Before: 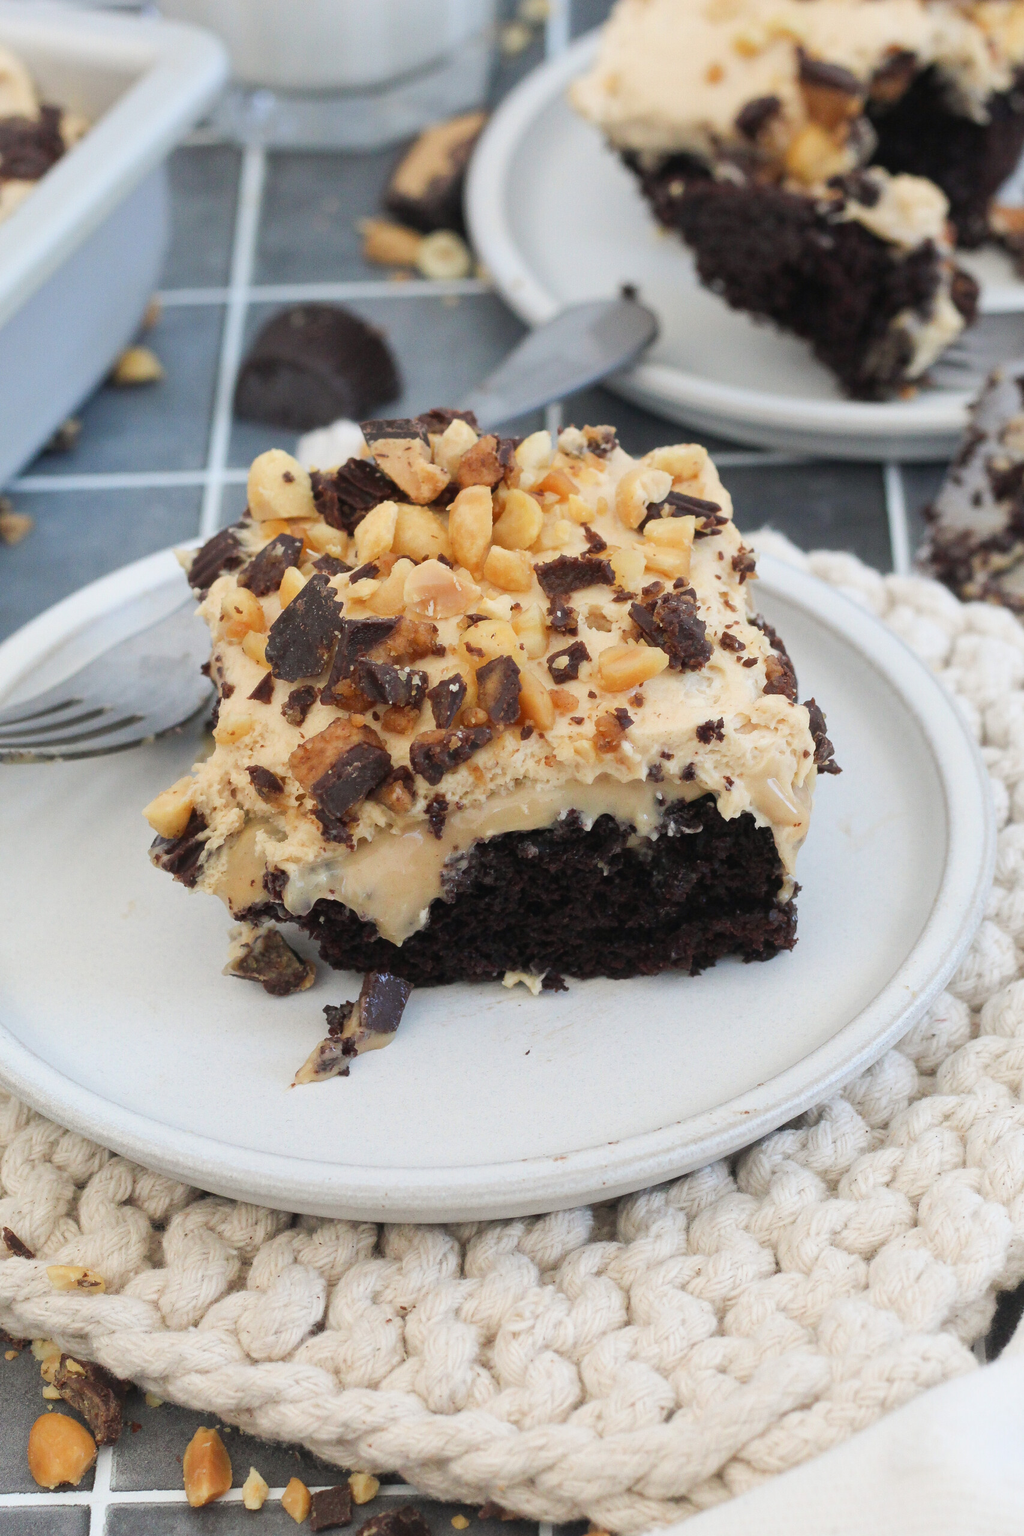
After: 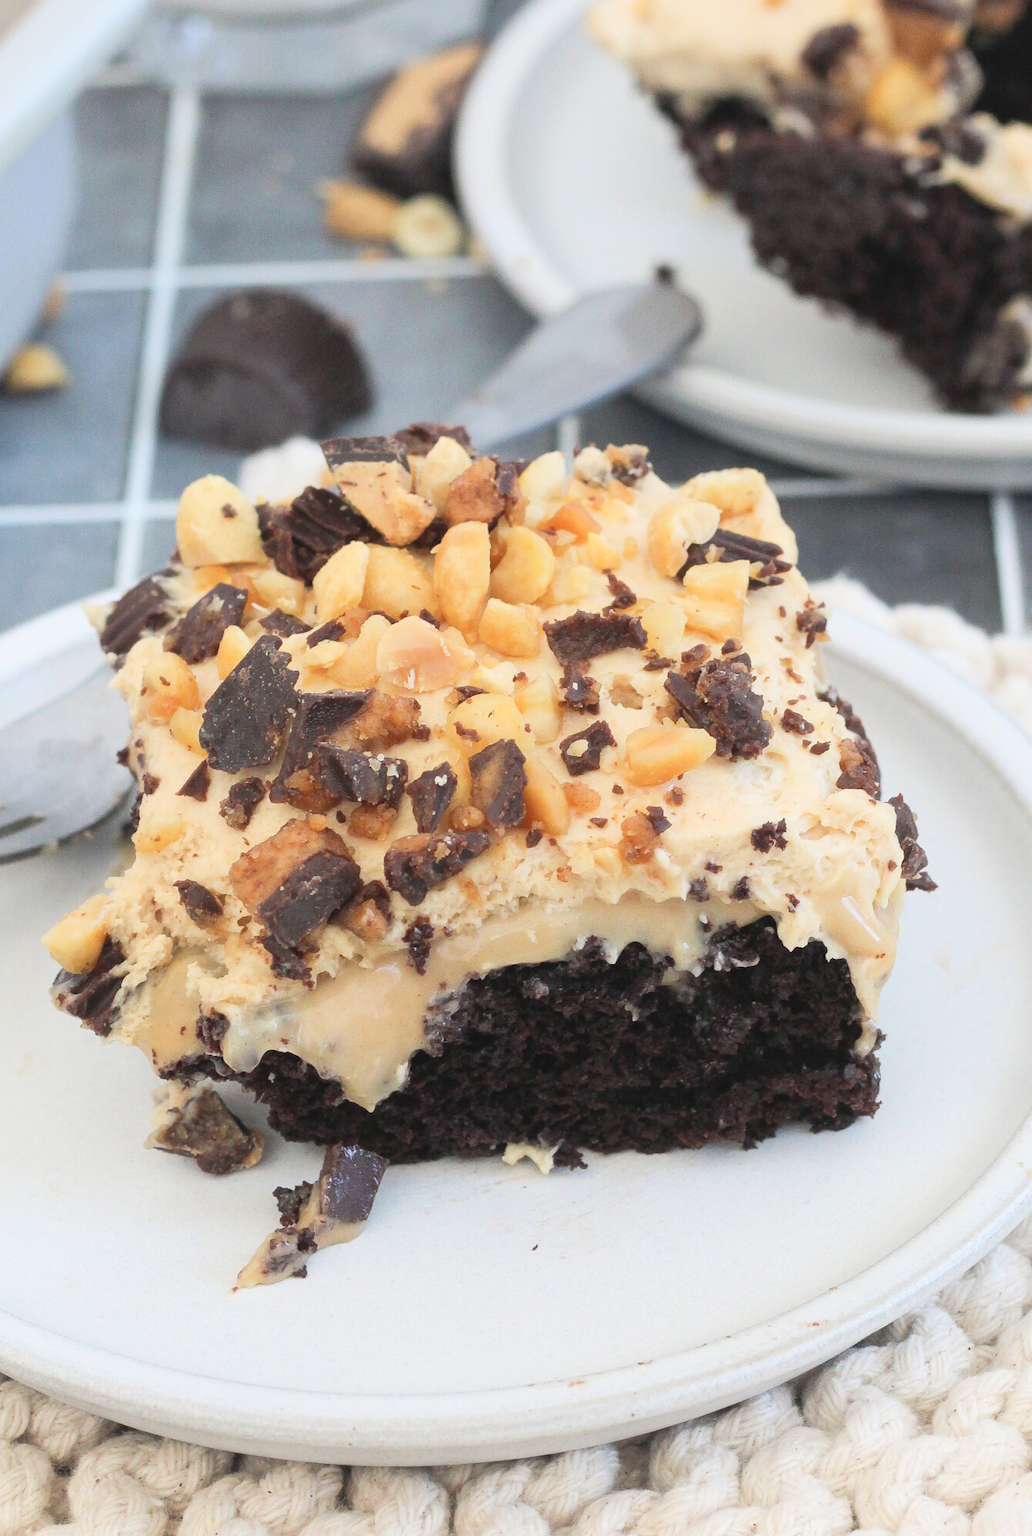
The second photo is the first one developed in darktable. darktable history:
crop and rotate: left 10.77%, top 5.1%, right 10.41%, bottom 16.76%
contrast brightness saturation: contrast 0.14, brightness 0.21
